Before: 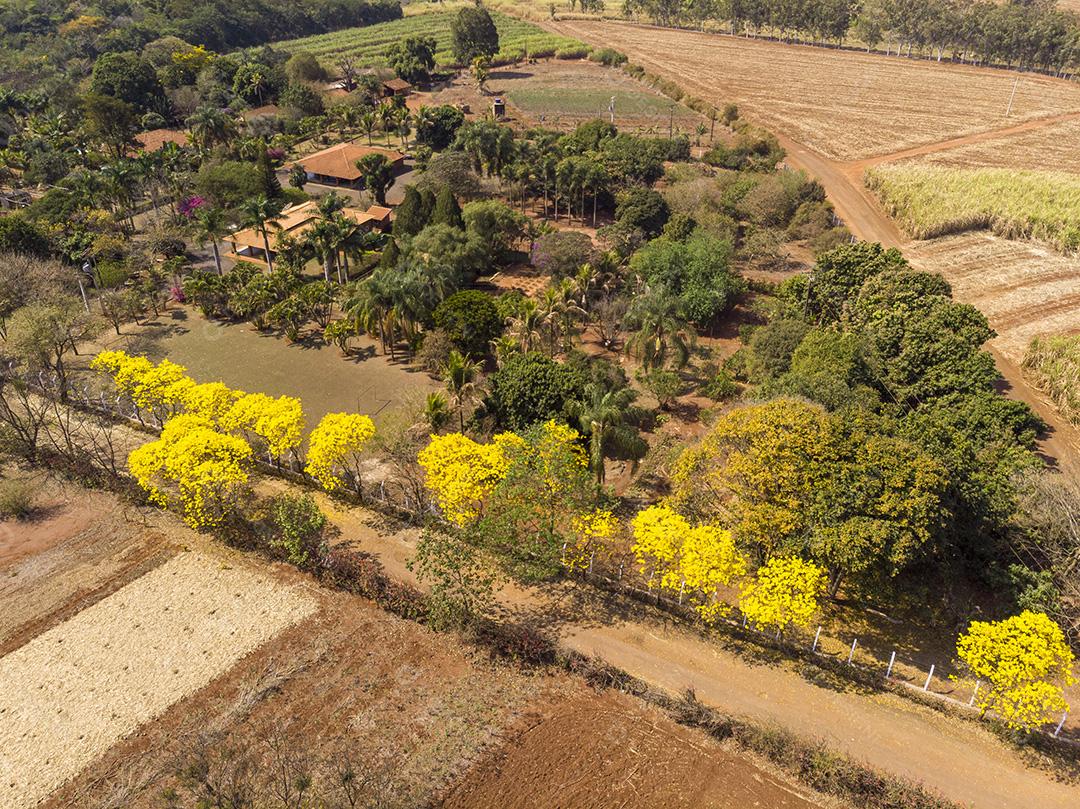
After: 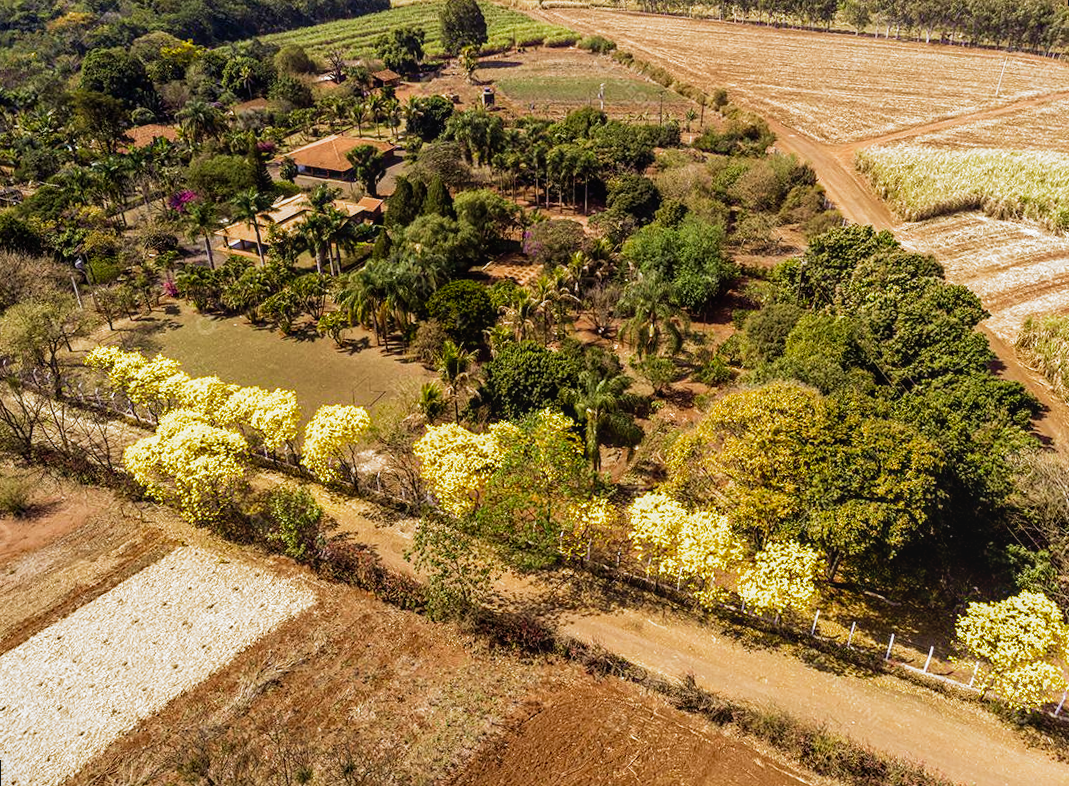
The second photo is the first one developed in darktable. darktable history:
rotate and perspective: rotation -1°, crop left 0.011, crop right 0.989, crop top 0.025, crop bottom 0.975
velvia: strength 21.76%
filmic rgb: black relative exposure -8.2 EV, white relative exposure 2.2 EV, threshold 3 EV, hardness 7.11, latitude 75%, contrast 1.325, highlights saturation mix -2%, shadows ↔ highlights balance 30%, preserve chrominance no, color science v5 (2021), contrast in shadows safe, contrast in highlights safe, enable highlight reconstruction true
local contrast: detail 110%
